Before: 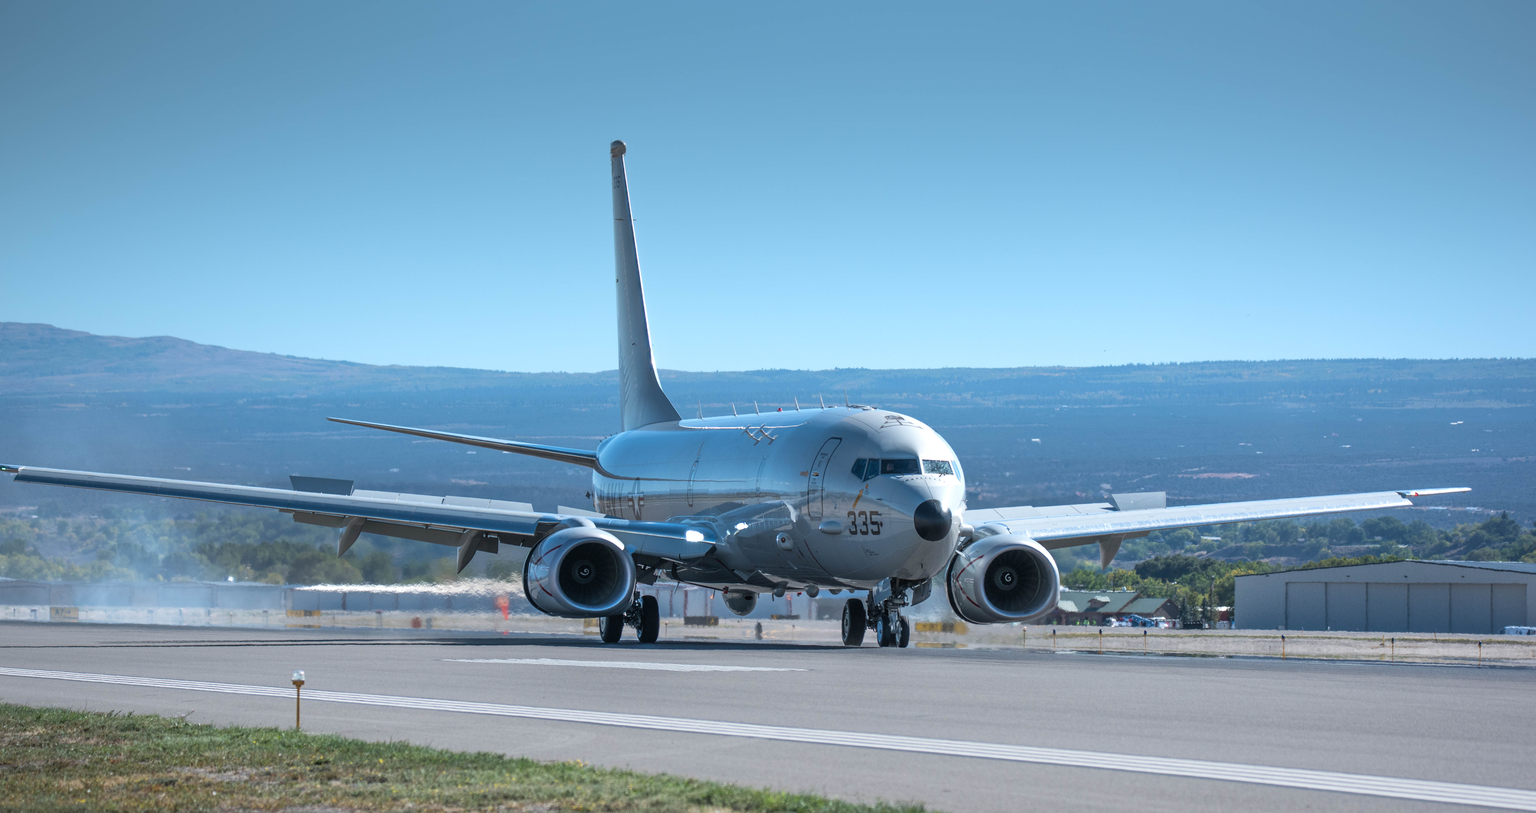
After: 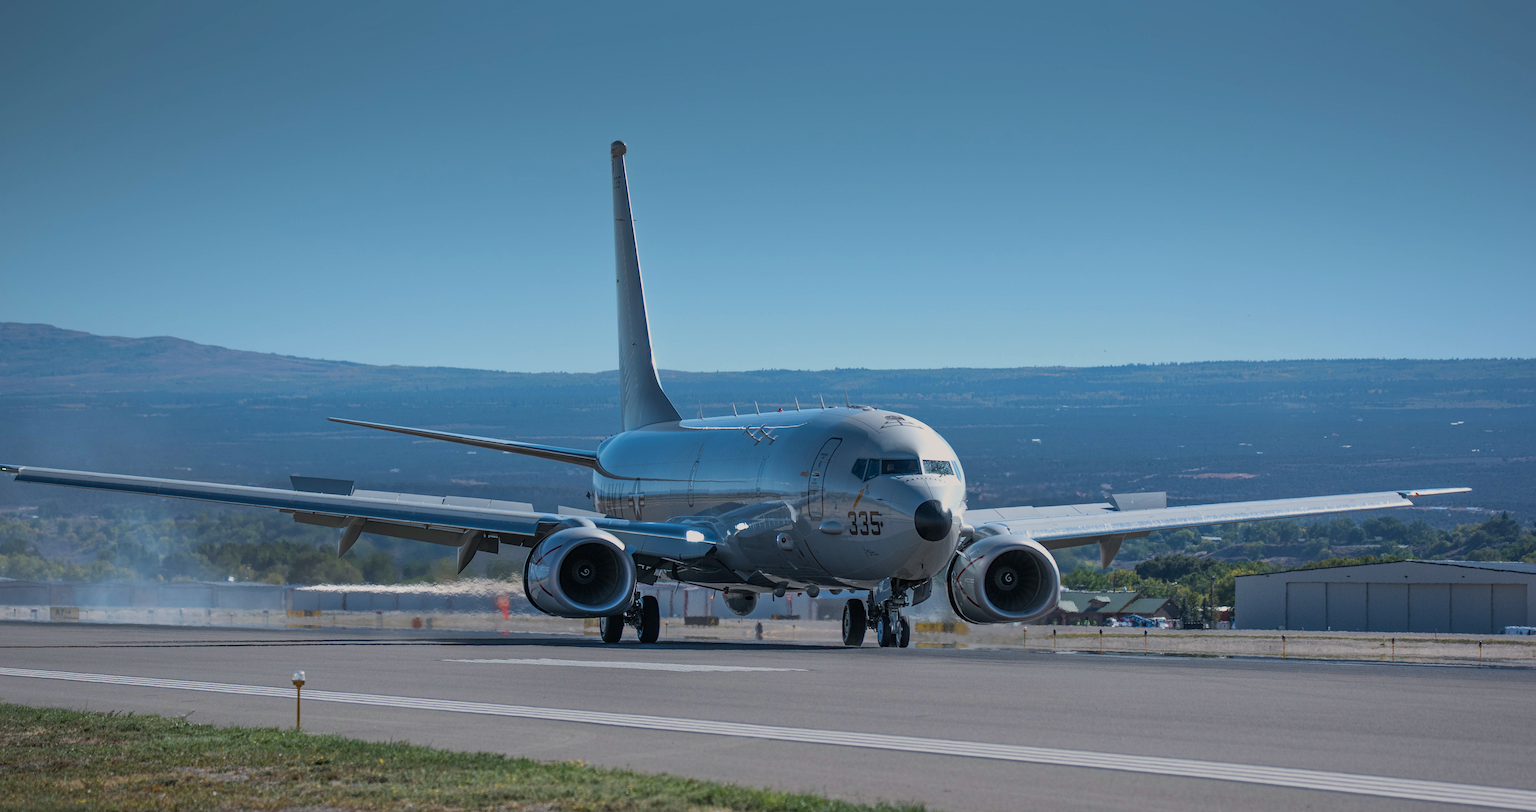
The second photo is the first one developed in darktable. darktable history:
haze removal: compatibility mode true
sharpen: amount 0.205
shadows and highlights: shadows 25.07, highlights -24.21
exposure: compensate exposure bias true, compensate highlight preservation false
